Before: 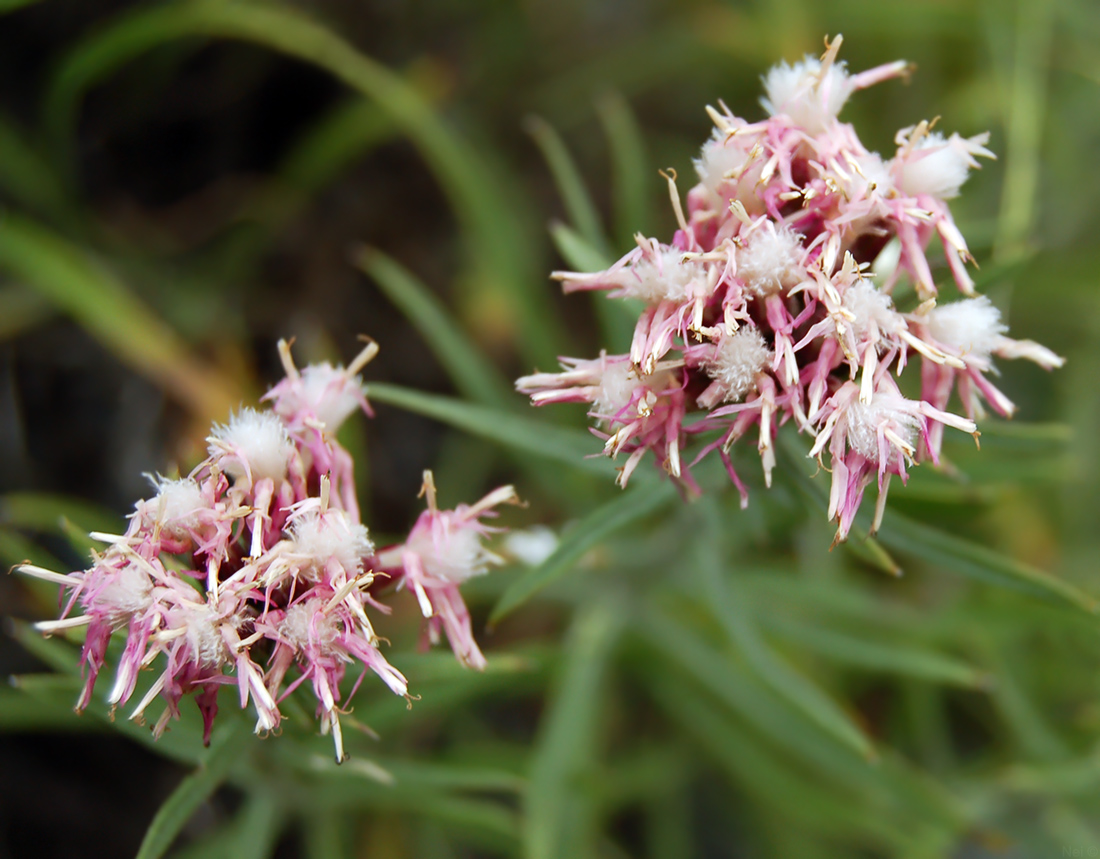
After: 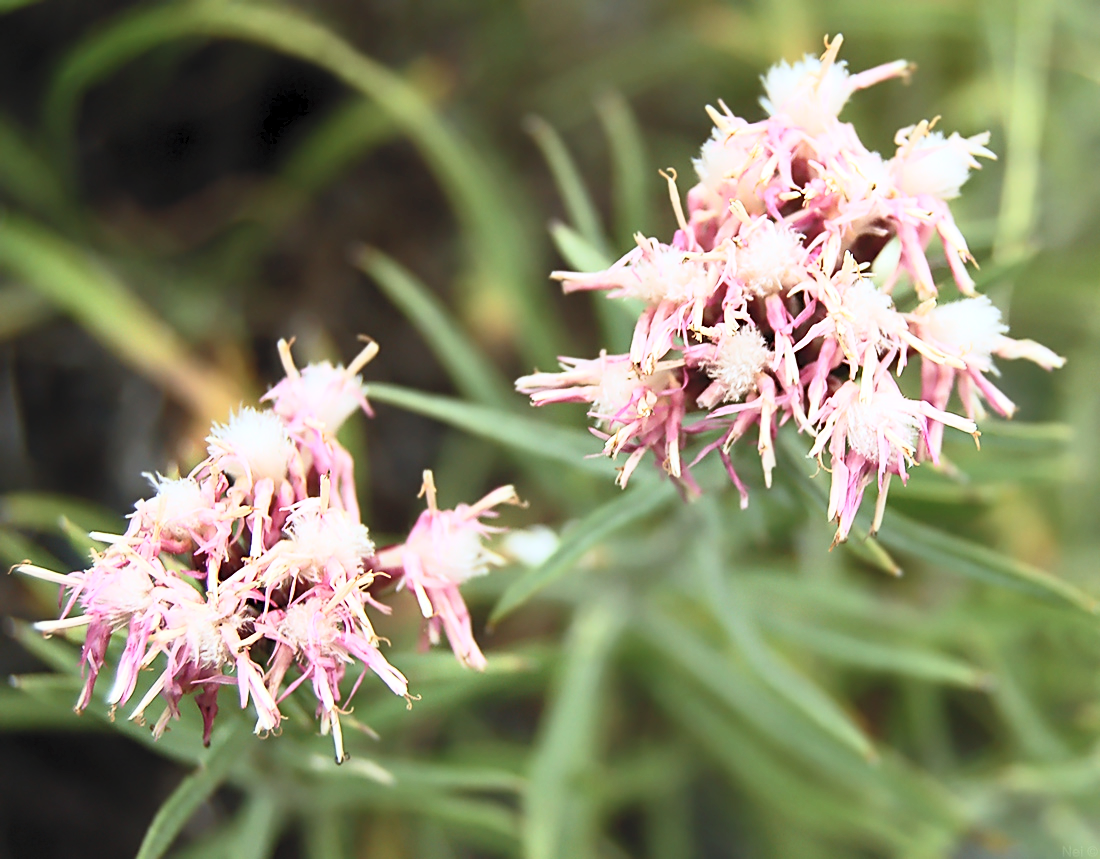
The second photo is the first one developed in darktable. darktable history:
sharpen: on, module defaults
contrast brightness saturation: contrast 0.39, brightness 0.53
